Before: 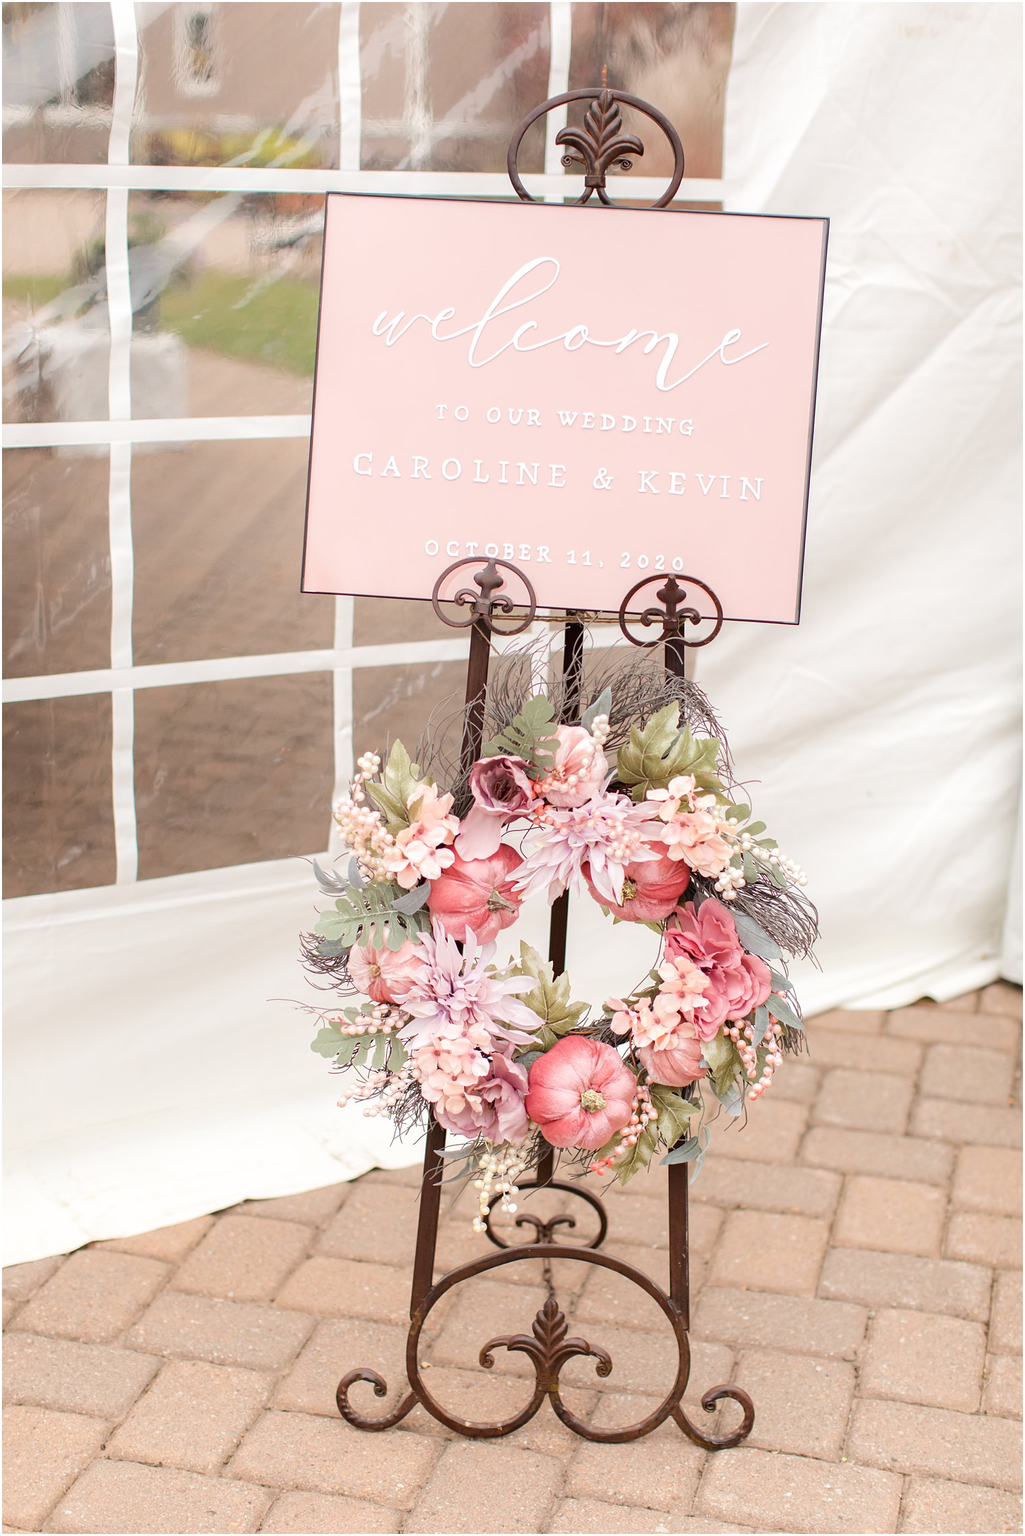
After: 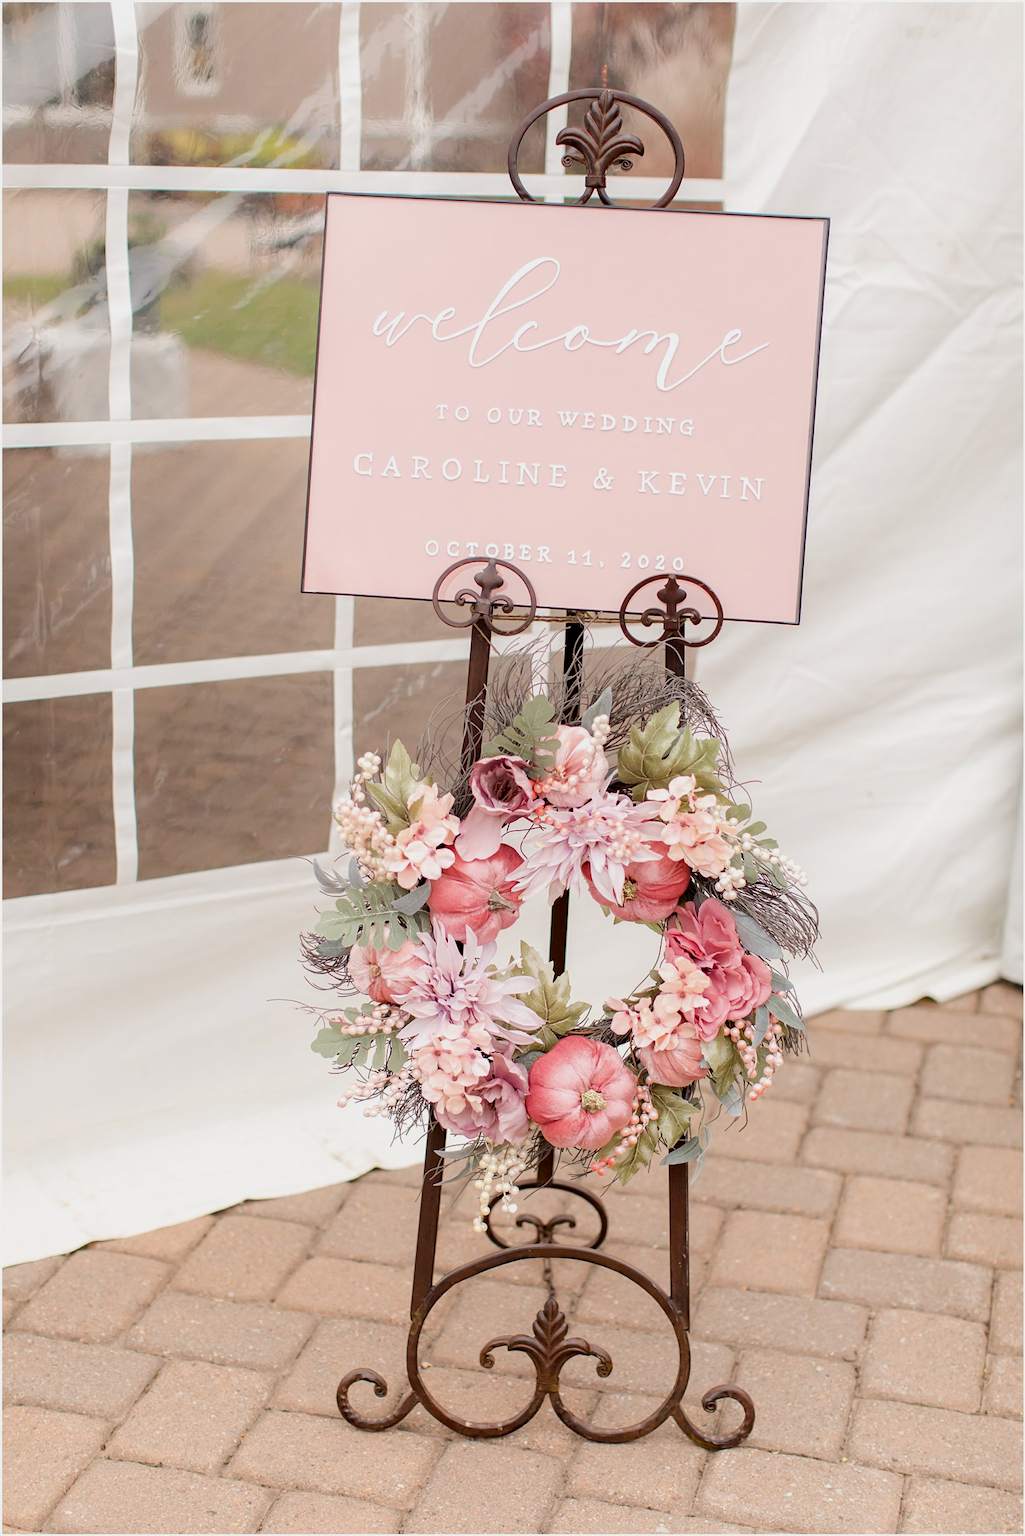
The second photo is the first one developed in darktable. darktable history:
exposure: black level correction 0.006, exposure -0.222 EV, compensate exposure bias true, compensate highlight preservation false
